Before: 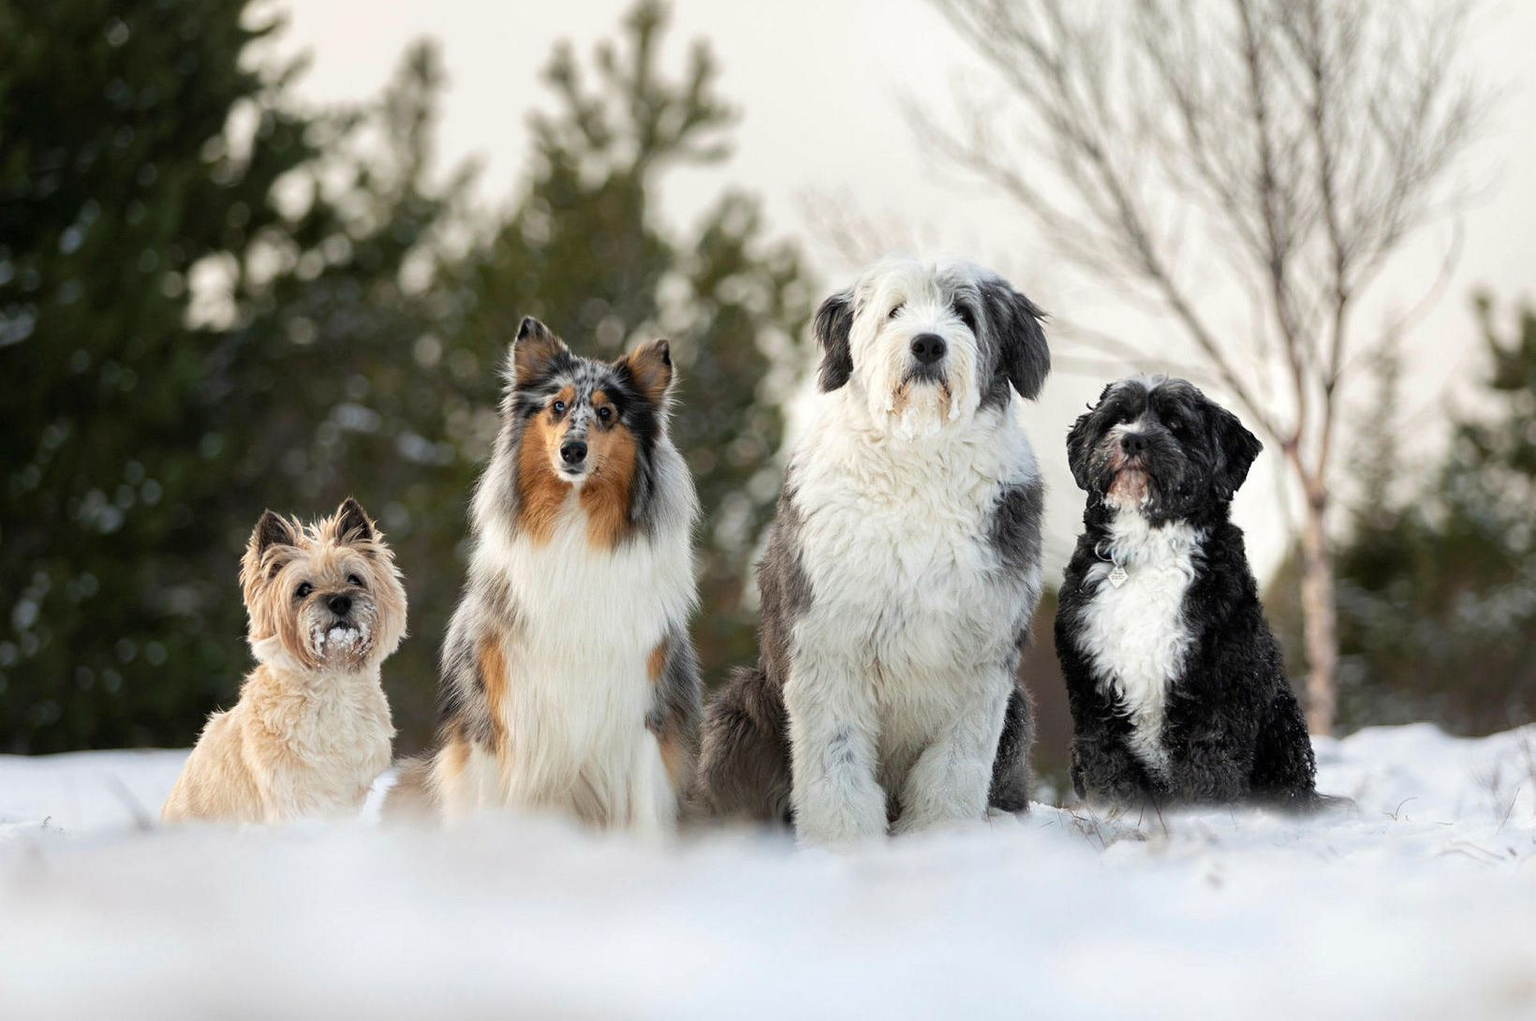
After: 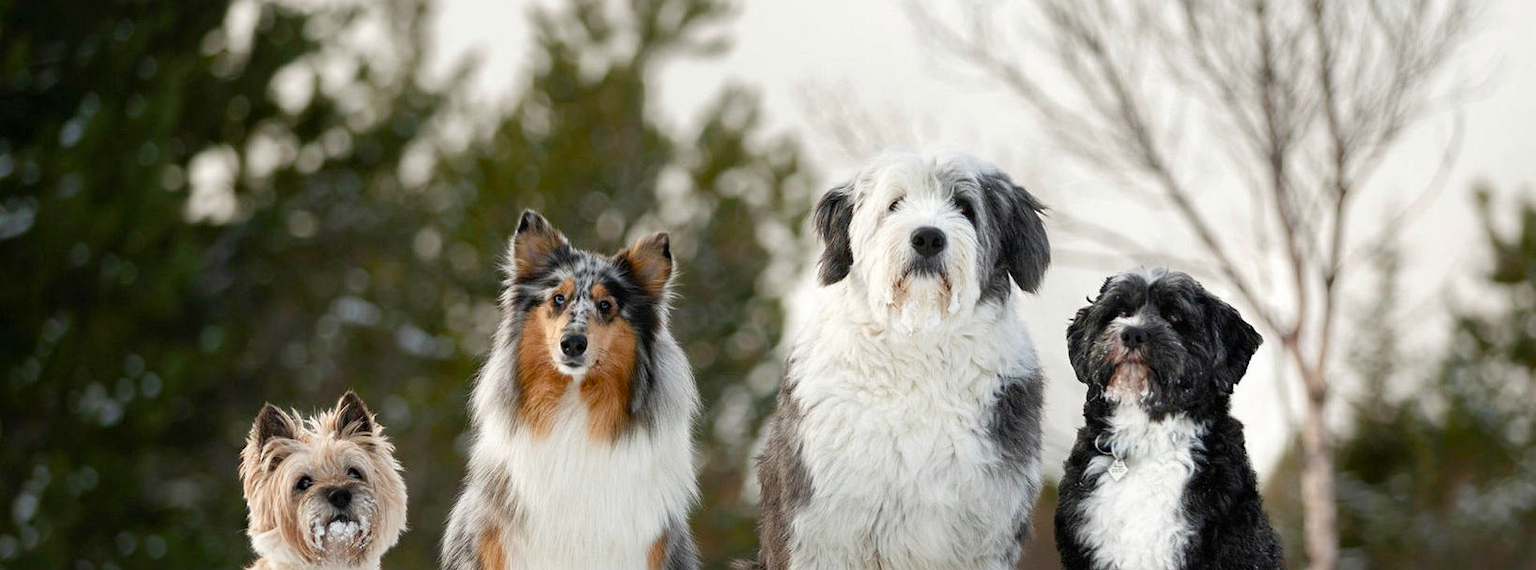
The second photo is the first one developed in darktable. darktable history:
crop and rotate: top 10.535%, bottom 33.587%
color balance rgb: shadows lift › chroma 0.761%, shadows lift › hue 112.7°, global offset › hue 171.95°, perceptual saturation grading › global saturation 20%, perceptual saturation grading › highlights -49.649%, perceptual saturation grading › shadows 25.765%
